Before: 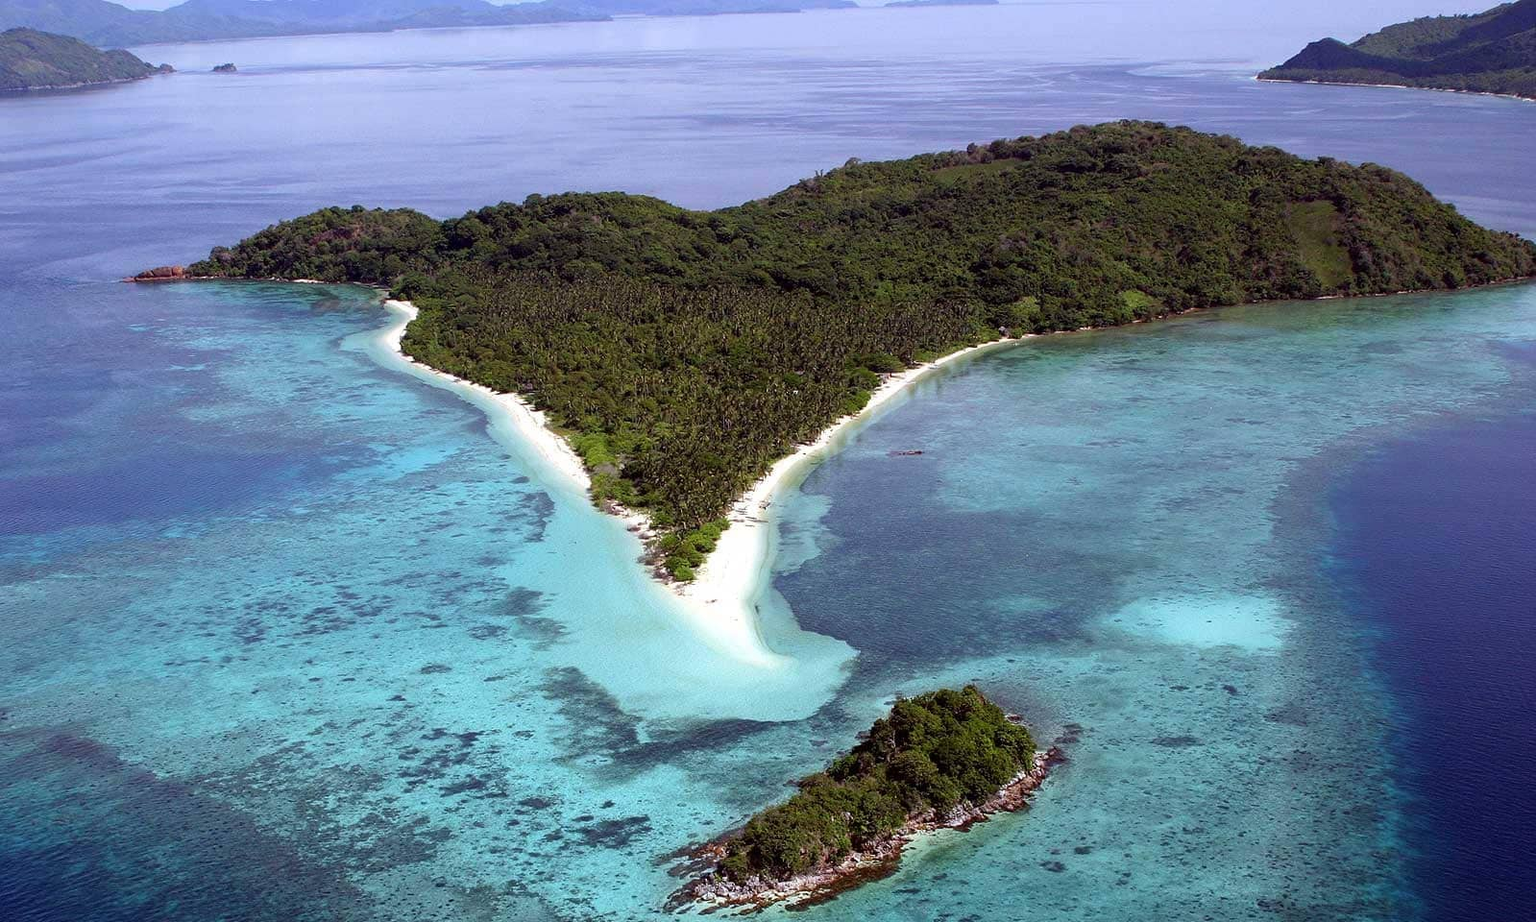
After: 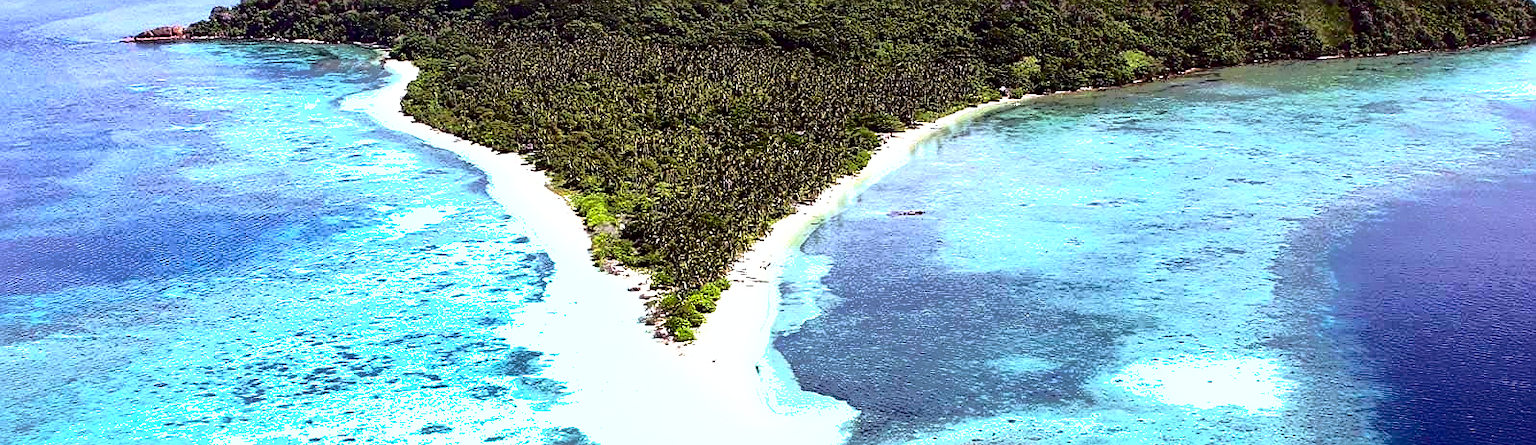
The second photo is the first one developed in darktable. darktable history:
exposure: exposure 1 EV, compensate highlight preservation false
crop and rotate: top 26.056%, bottom 25.543%
contrast brightness saturation: contrast 0.5, saturation -0.1
shadows and highlights: shadows 25, highlights -70
sharpen: on, module defaults
white balance: red 0.988, blue 1.017
color balance rgb: linear chroma grading › shadows 32%, linear chroma grading › global chroma -2%, linear chroma grading › mid-tones 4%, perceptual saturation grading › global saturation -2%, perceptual saturation grading › highlights -8%, perceptual saturation grading › mid-tones 8%, perceptual saturation grading › shadows 4%, perceptual brilliance grading › highlights 8%, perceptual brilliance grading › mid-tones 4%, perceptual brilliance grading › shadows 2%, global vibrance 16%, saturation formula JzAzBz (2021)
color contrast: green-magenta contrast 0.84, blue-yellow contrast 0.86
